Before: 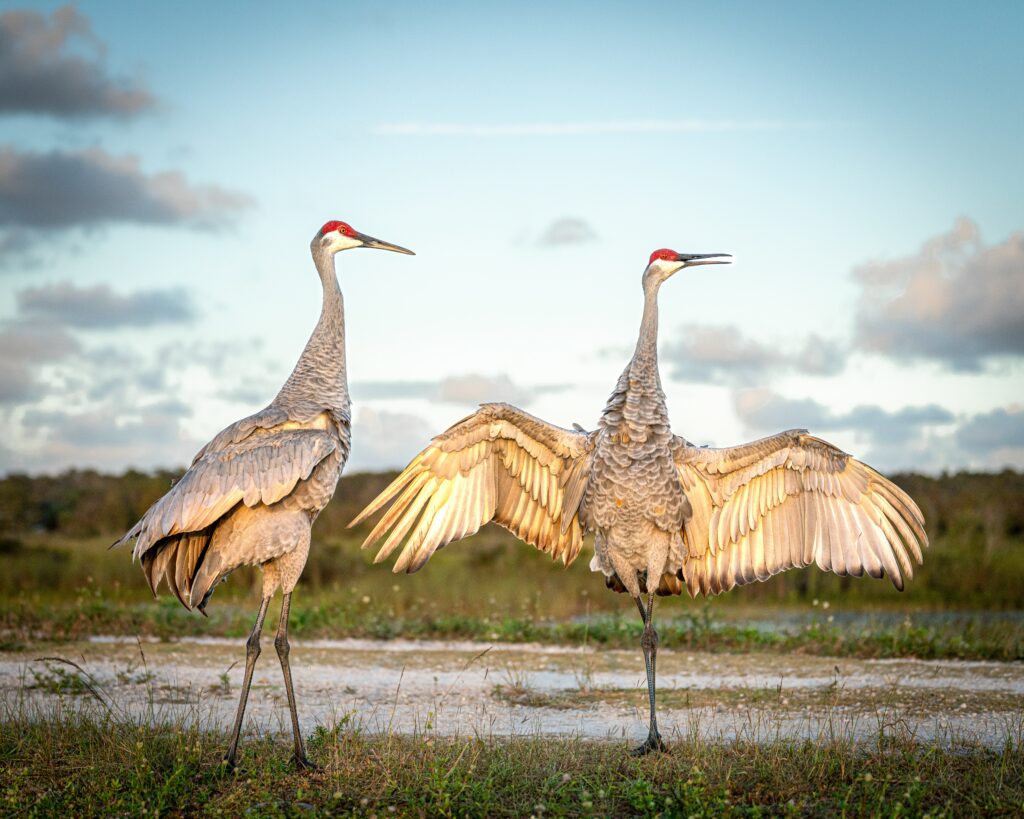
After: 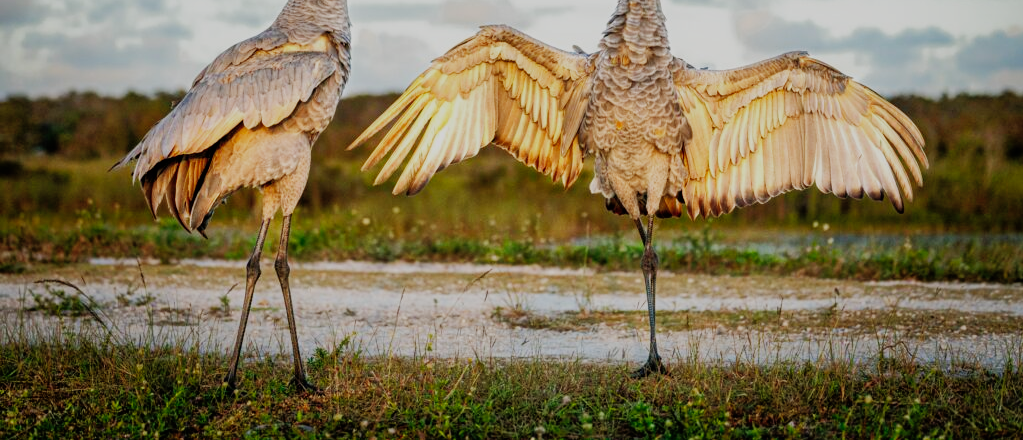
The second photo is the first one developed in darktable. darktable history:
shadows and highlights: on, module defaults
tone equalizer: -8 EV 0.25 EV, -7 EV 0.417 EV, -6 EV 0.417 EV, -5 EV 0.25 EV, -3 EV -0.25 EV, -2 EV -0.417 EV, -1 EV -0.417 EV, +0 EV -0.25 EV, edges refinement/feathering 500, mask exposure compensation -1.57 EV, preserve details guided filter
crop and rotate: top 46.237%
tone curve: curves: ch0 [(0, 0) (0.08, 0.06) (0.17, 0.14) (0.5, 0.5) (0.83, 0.86) (0.92, 0.94) (1, 1)], preserve colors none
sigmoid: contrast 1.69, skew -0.23, preserve hue 0%, red attenuation 0.1, red rotation 0.035, green attenuation 0.1, green rotation -0.017, blue attenuation 0.15, blue rotation -0.052, base primaries Rec2020
